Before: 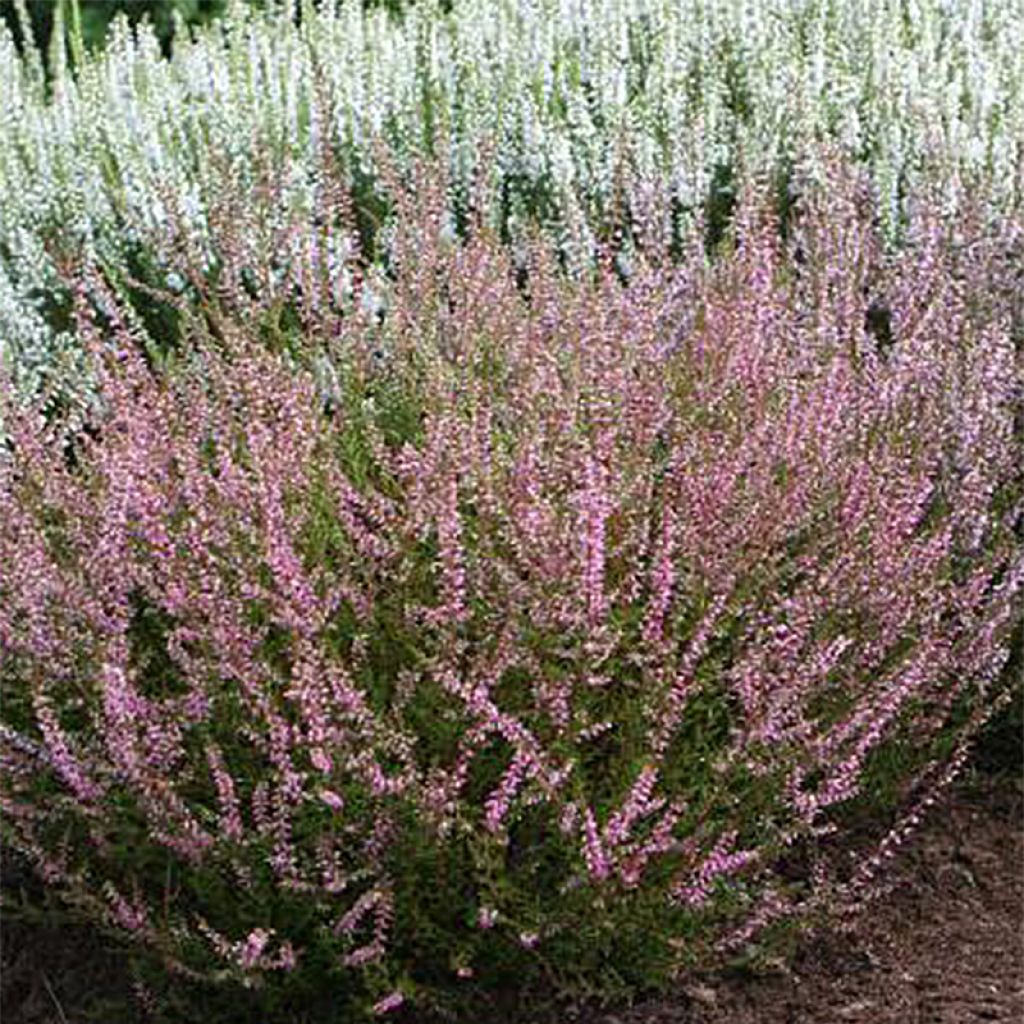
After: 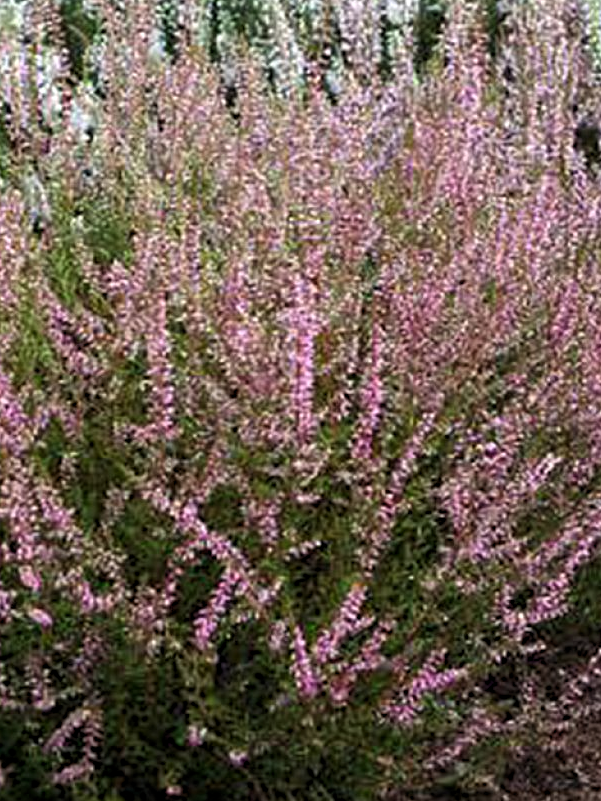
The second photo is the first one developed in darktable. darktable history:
levels: levels [0.031, 0.5, 0.969]
crop and rotate: left 28.453%, top 17.788%, right 12.785%, bottom 3.962%
